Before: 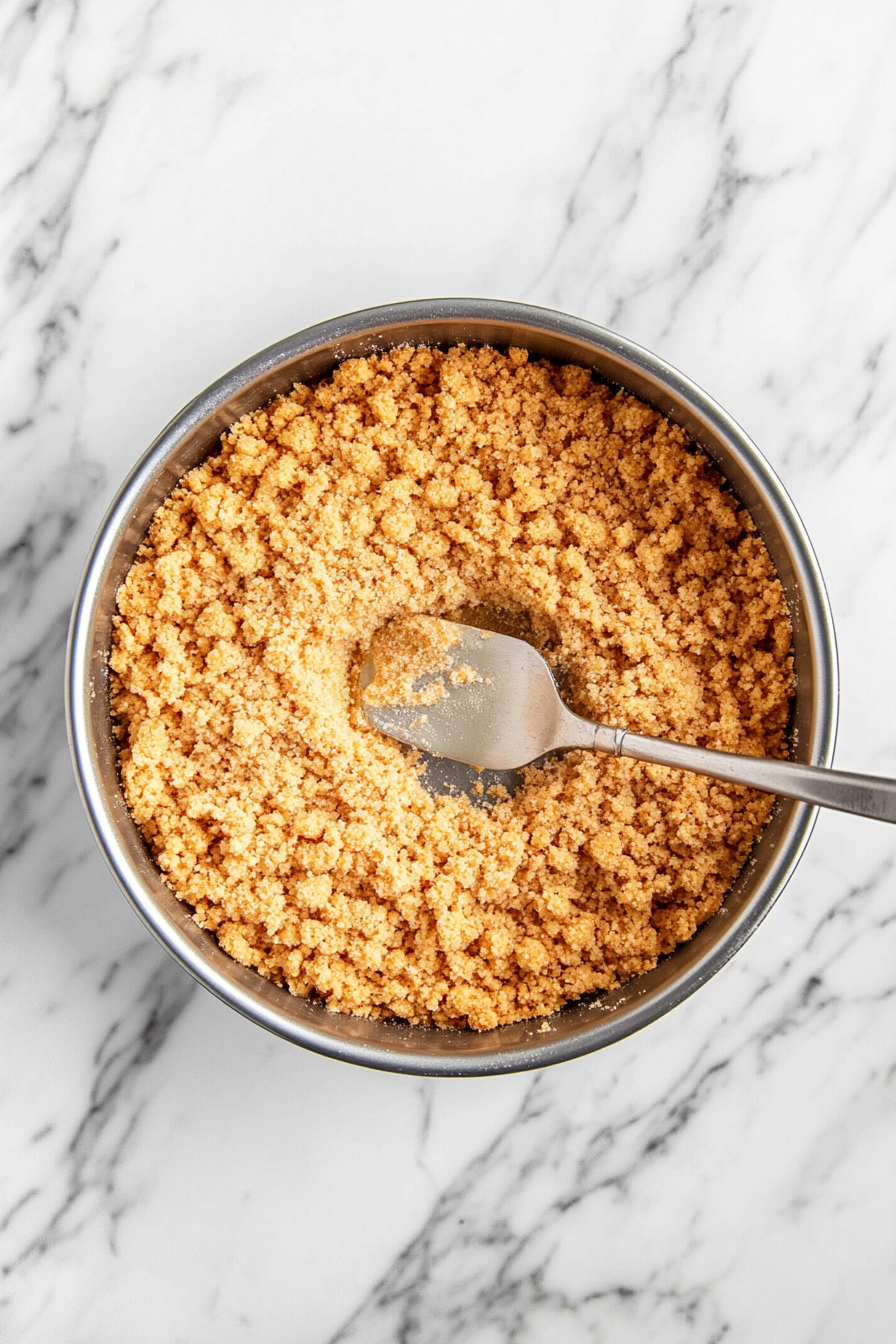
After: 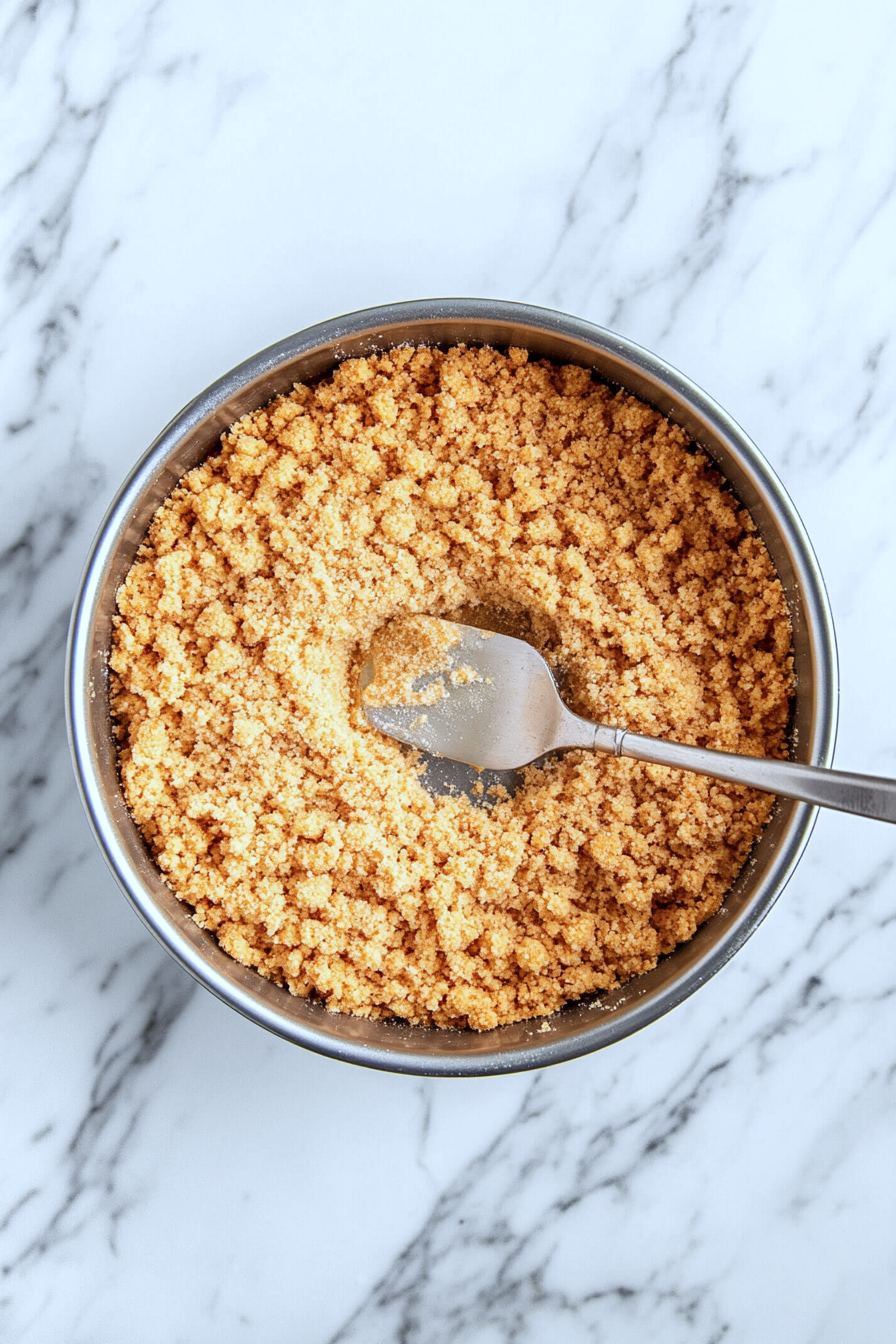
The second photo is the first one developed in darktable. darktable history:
color calibration: illuminant custom, x 0.368, y 0.373, temperature 4338.5 K, saturation algorithm version 1 (2020)
